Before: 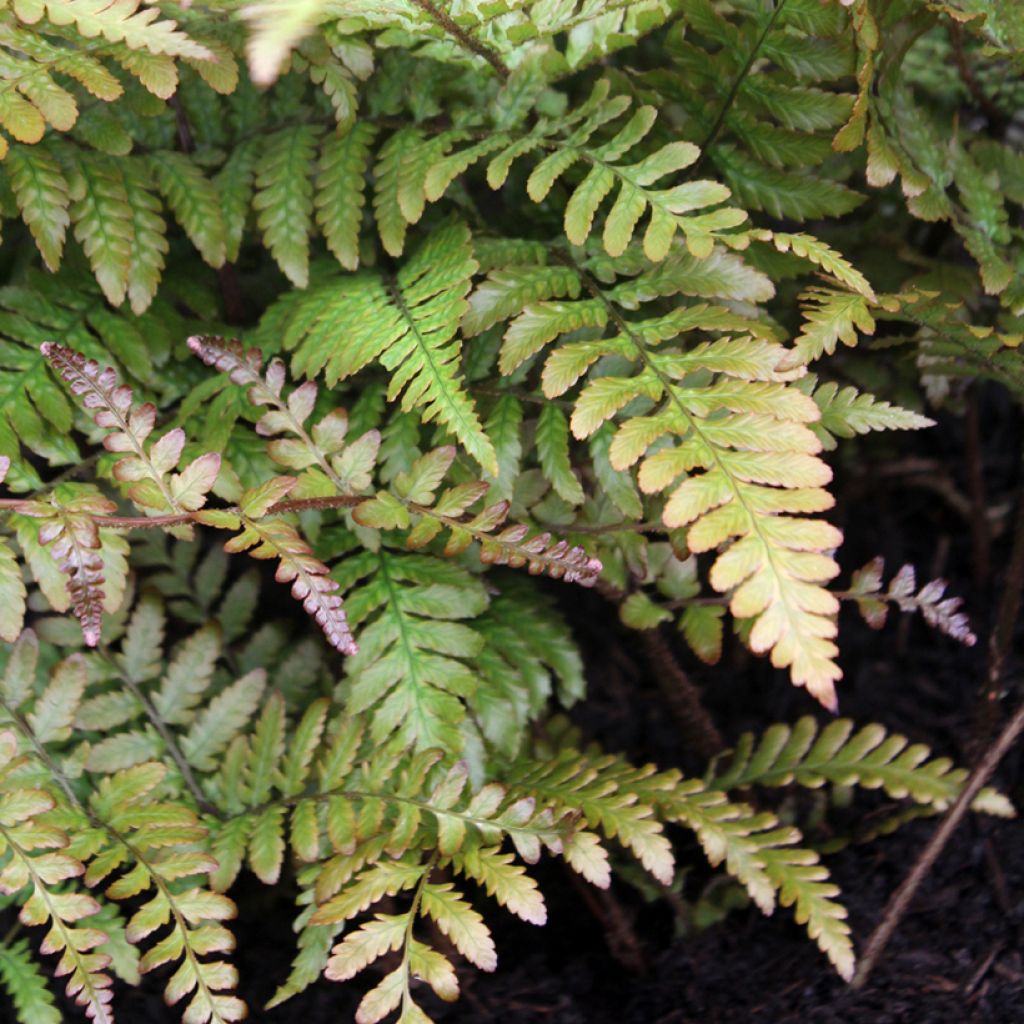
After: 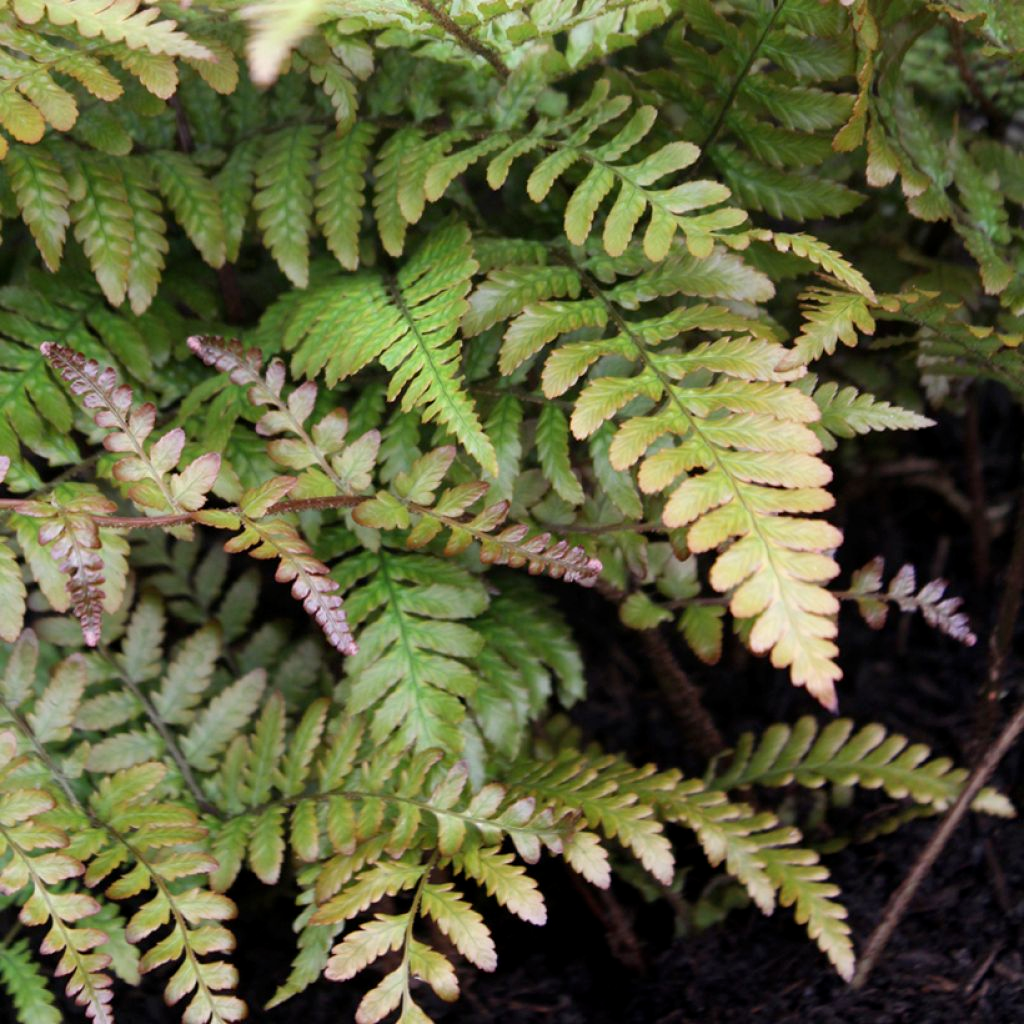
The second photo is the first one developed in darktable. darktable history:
exposure: black level correction 0.002, exposure -0.106 EV, compensate highlight preservation false
